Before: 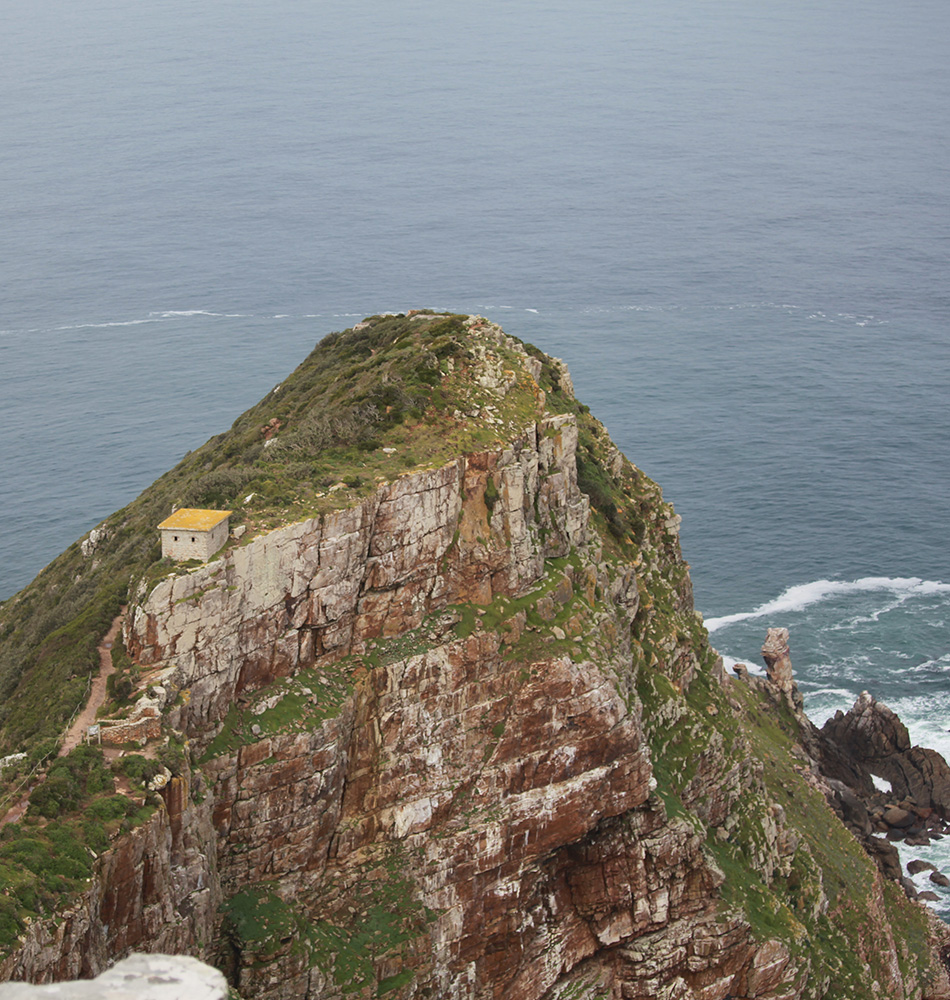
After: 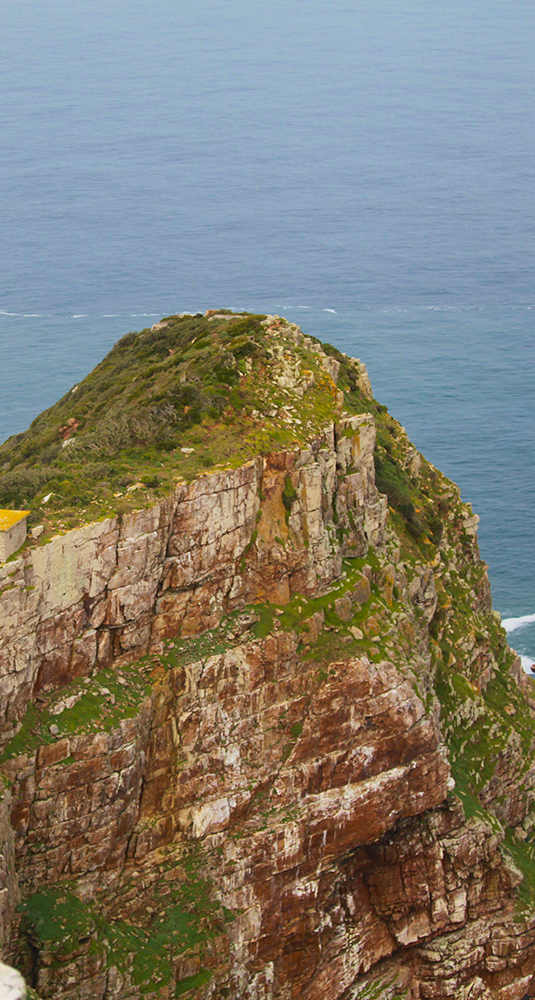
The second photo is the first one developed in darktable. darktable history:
color balance rgb: power › hue 324.2°, shadows fall-off 101.366%, perceptual saturation grading › global saturation 30.86%, mask middle-gray fulcrum 23.137%, global vibrance 20%
crop: left 21.318%, right 22.355%
velvia: on, module defaults
